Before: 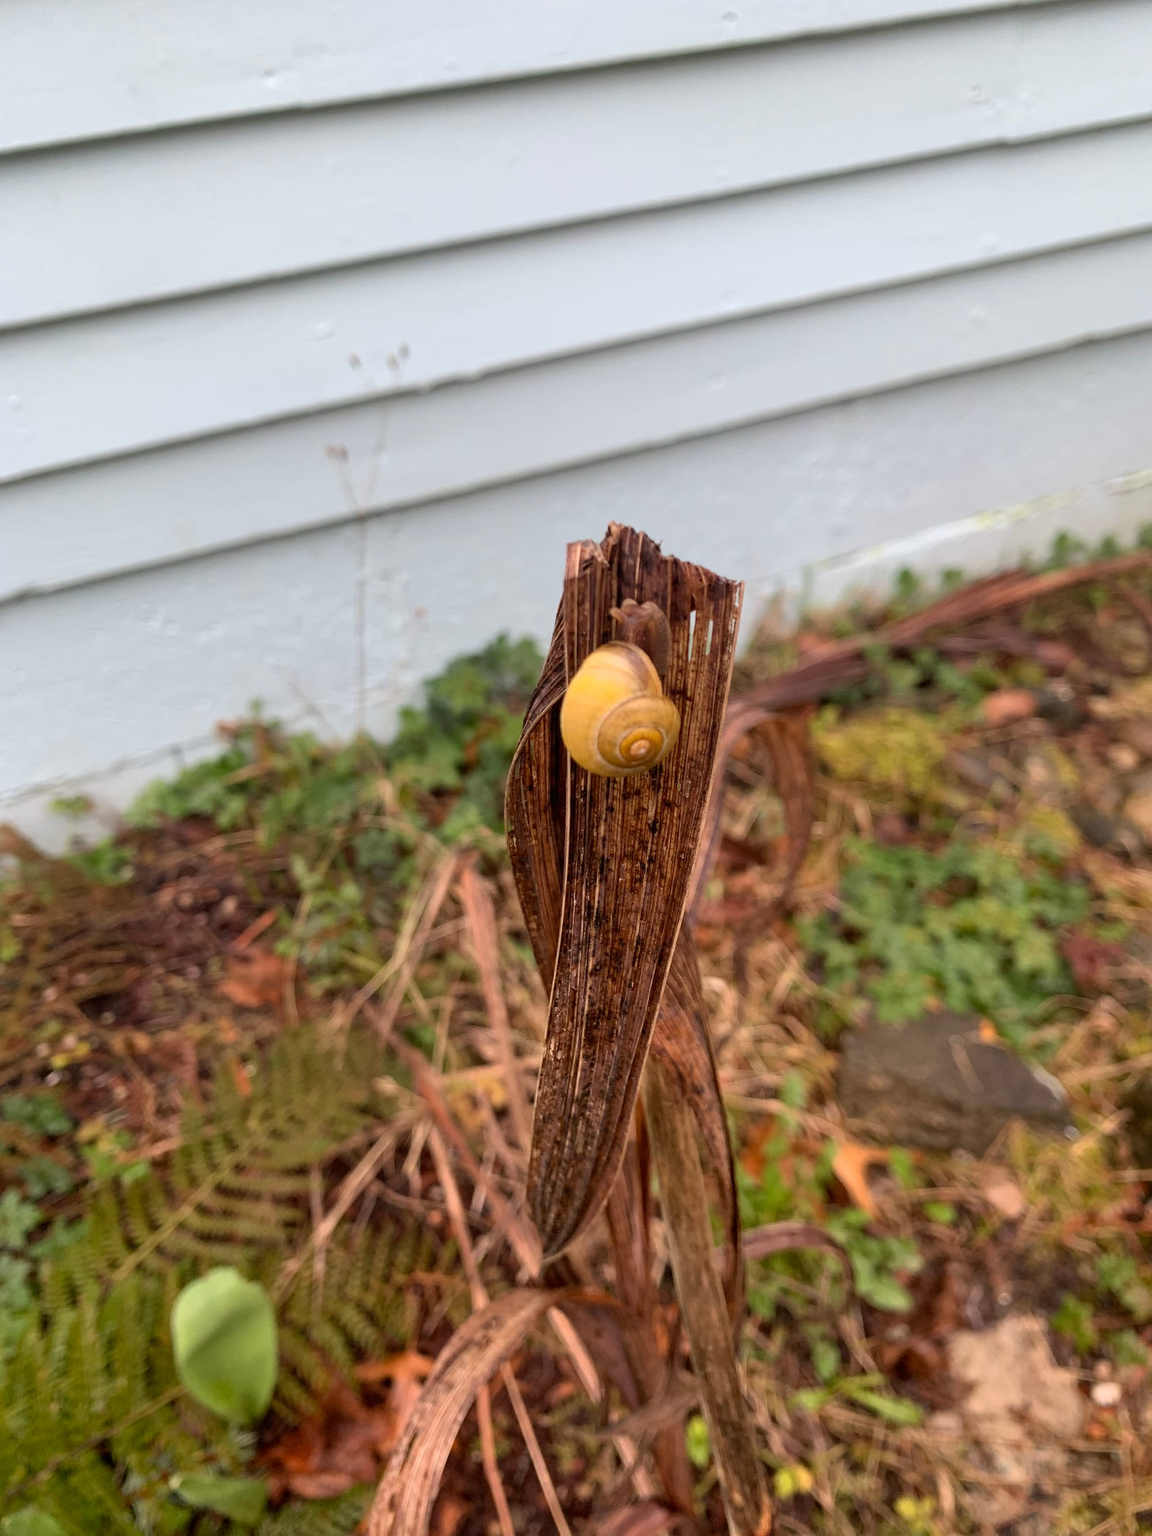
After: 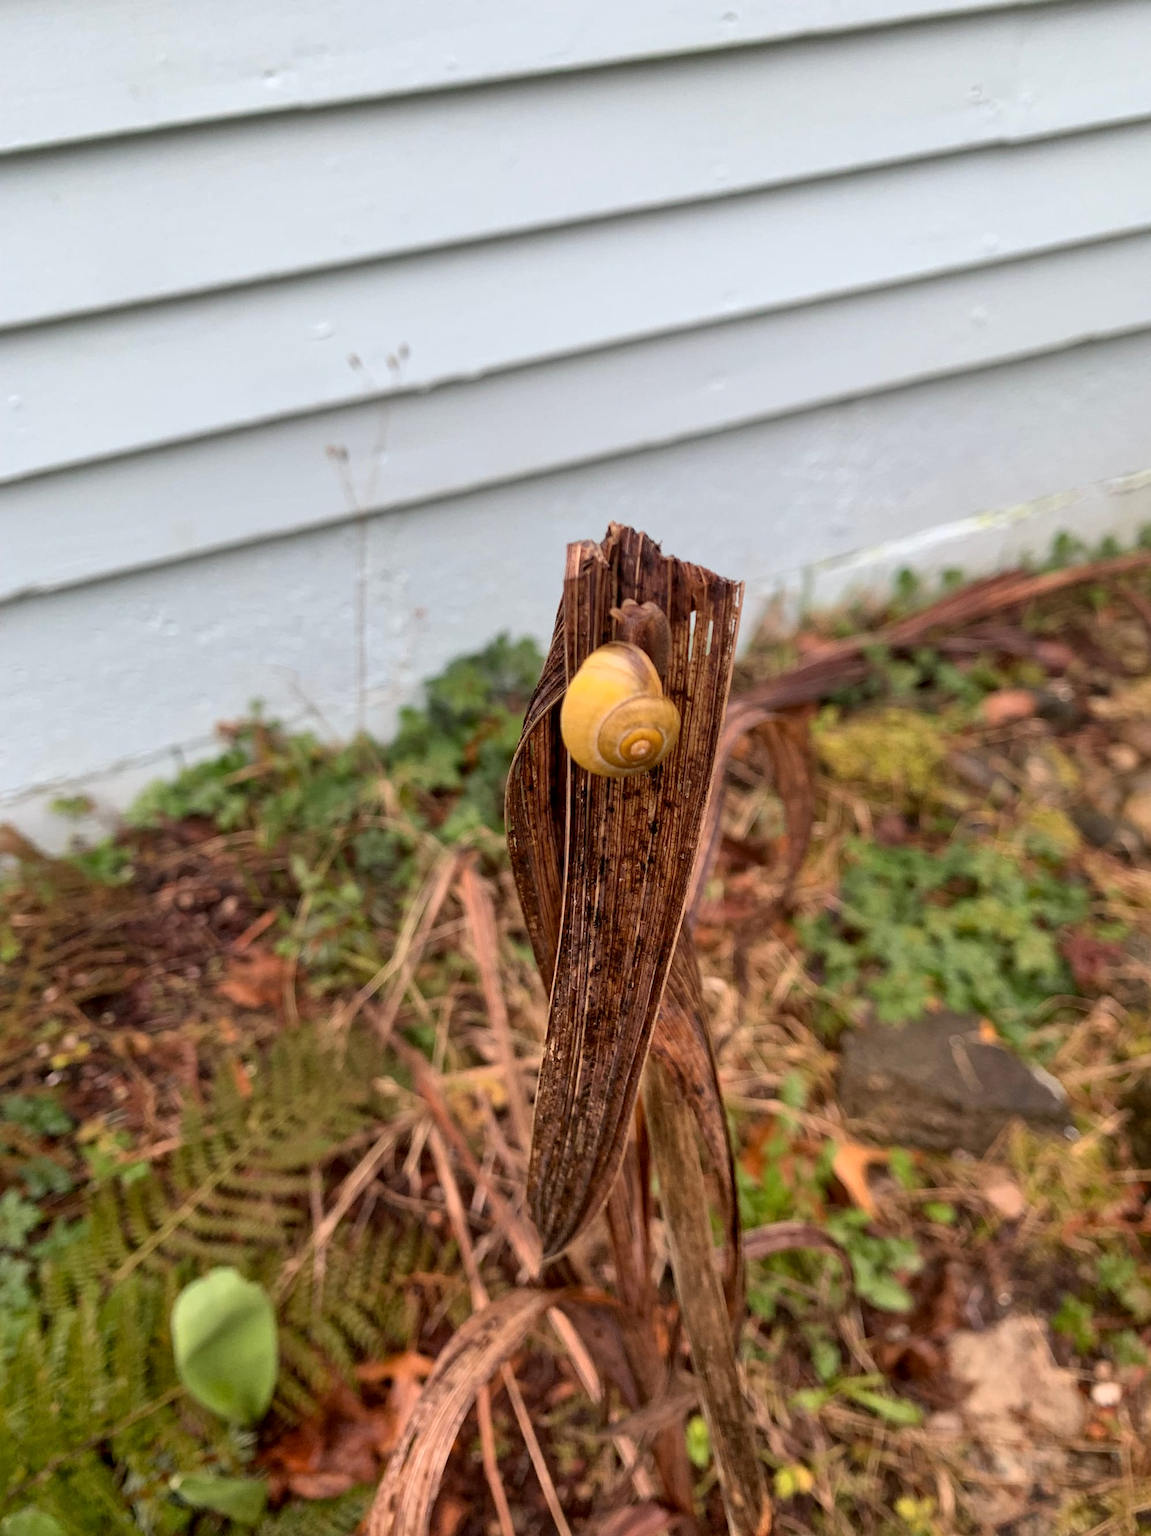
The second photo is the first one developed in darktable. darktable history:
local contrast: mode bilateral grid, contrast 20, coarseness 50, detail 120%, midtone range 0.2
grain: coarseness 0.09 ISO, strength 10%
